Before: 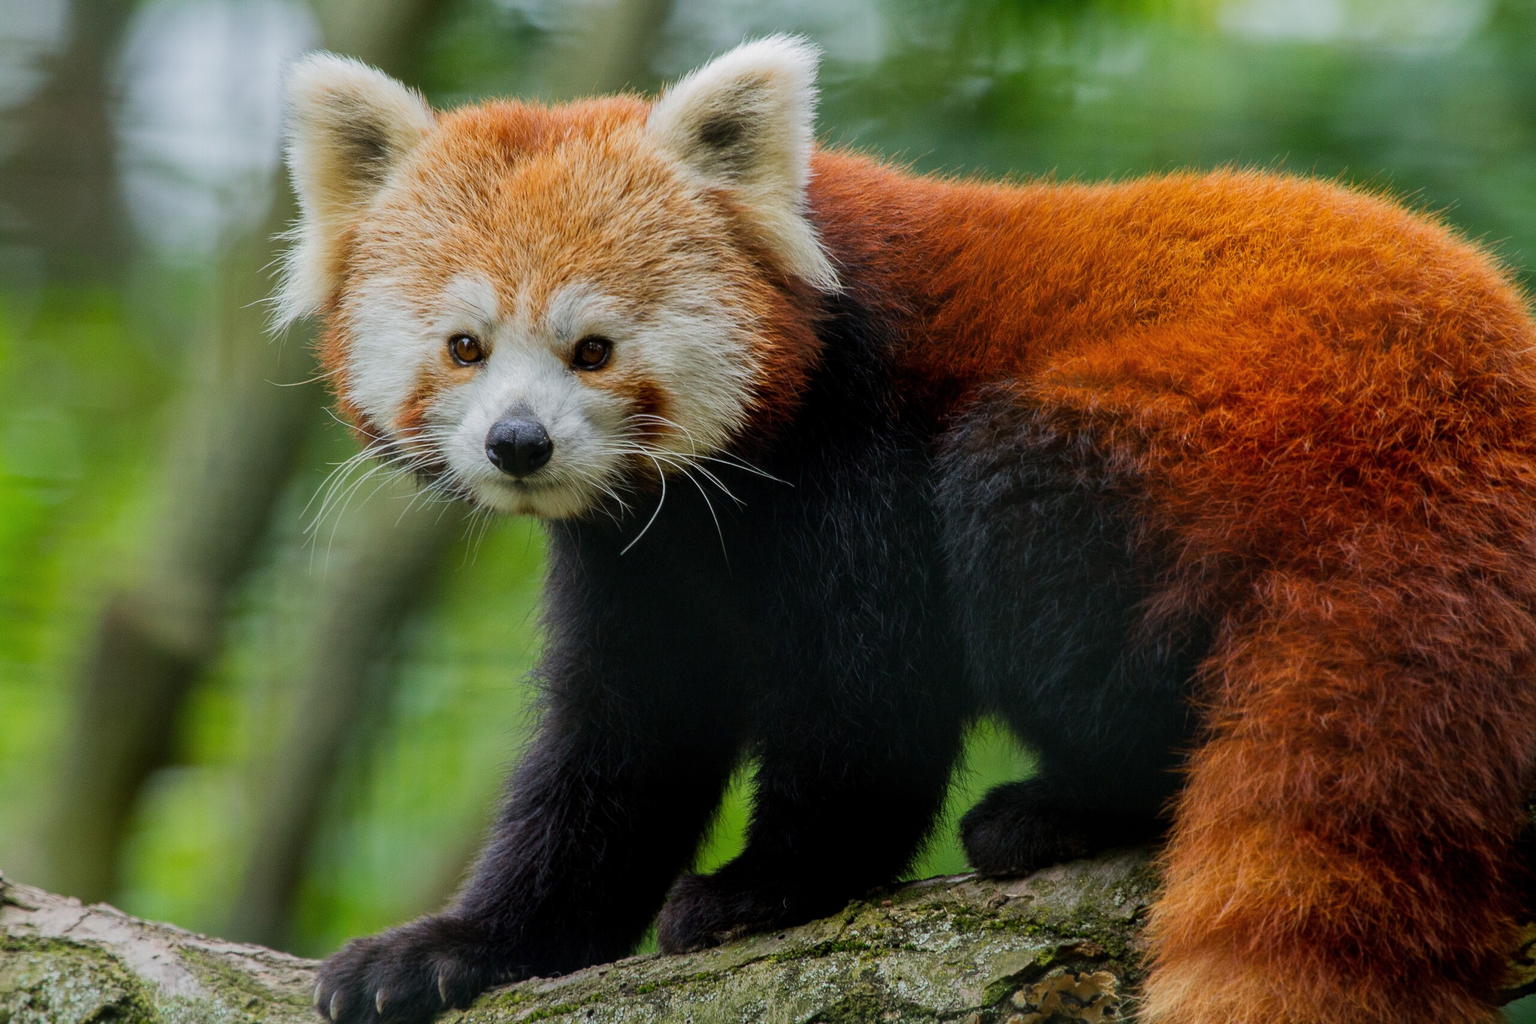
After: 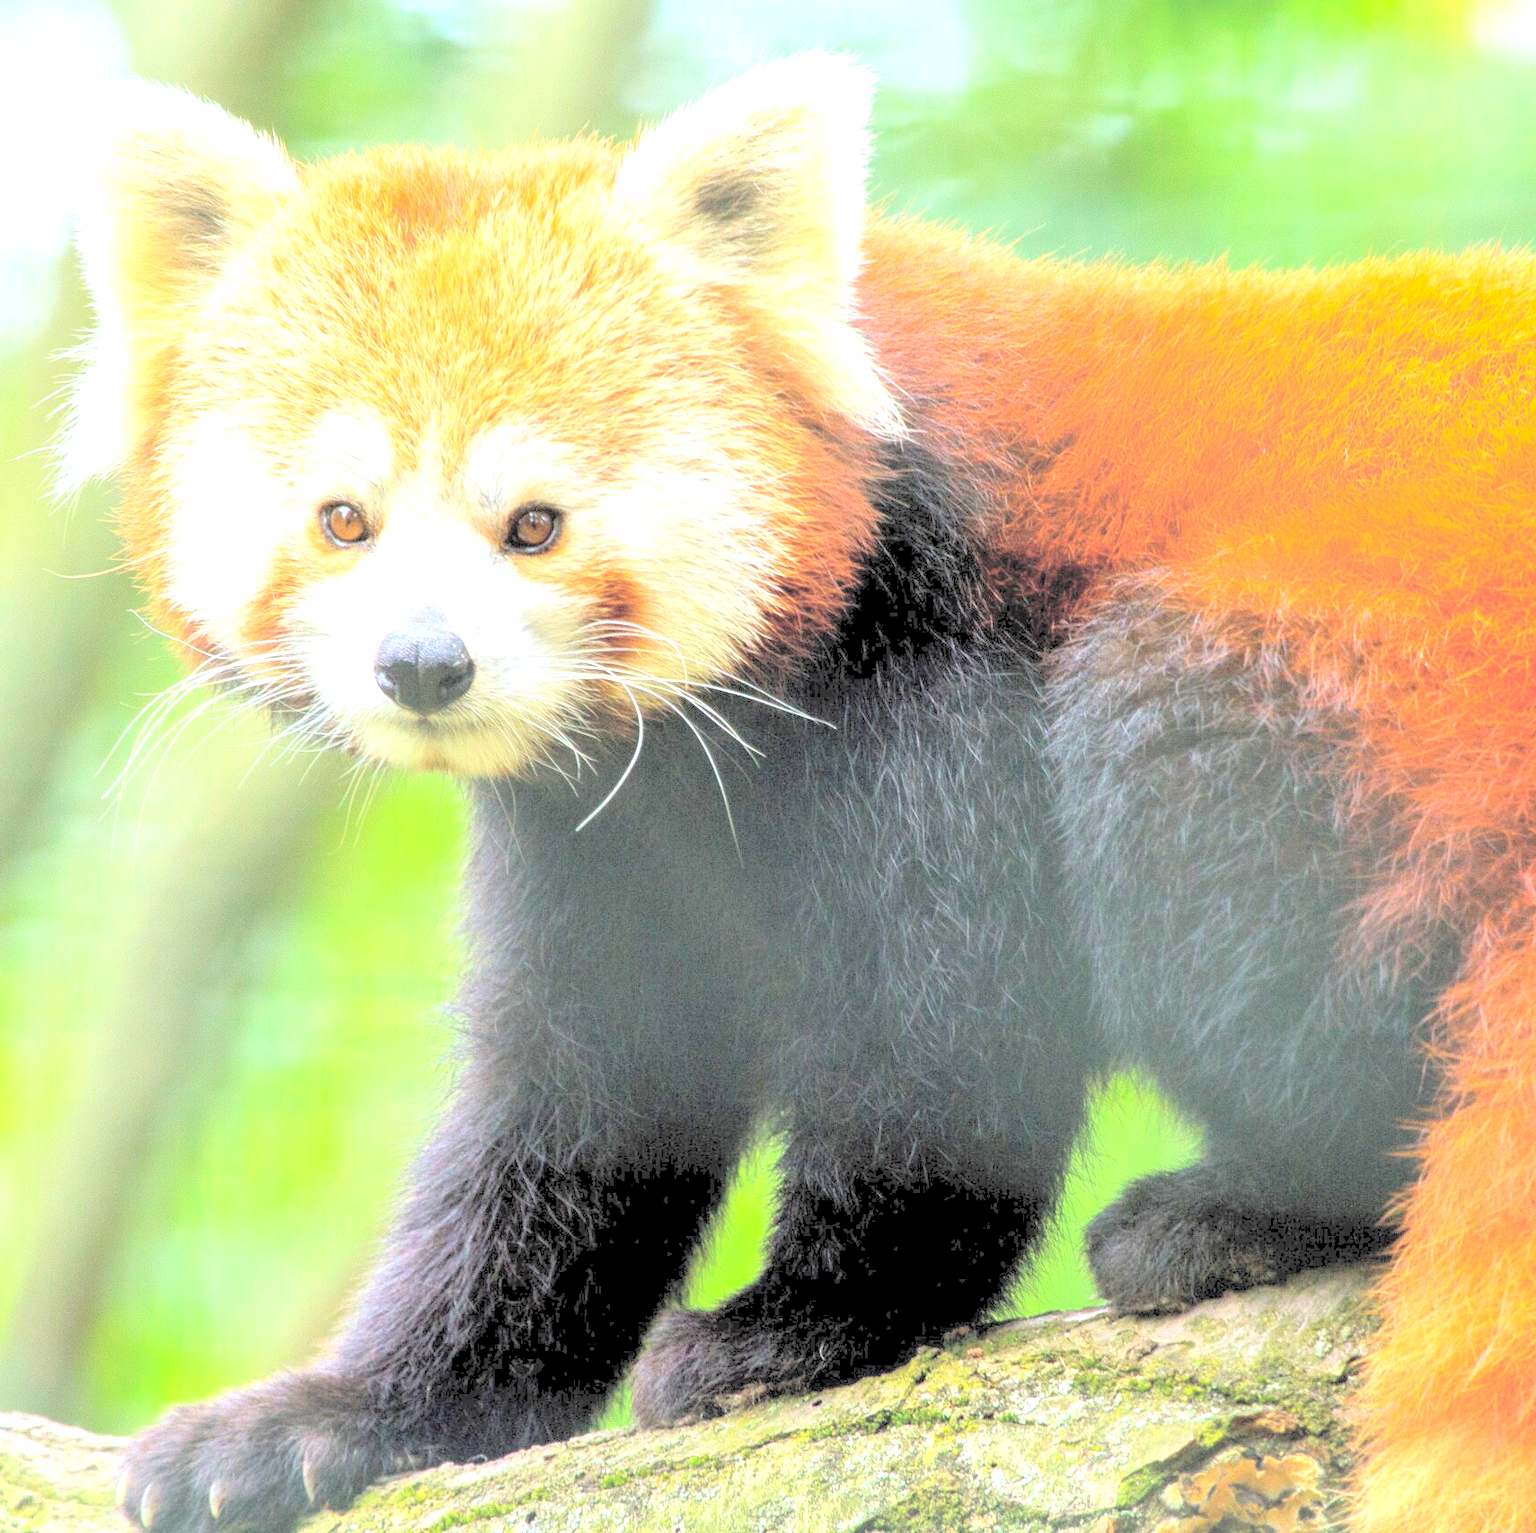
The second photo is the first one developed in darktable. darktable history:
exposure: exposure 2.019 EV, compensate highlight preservation false
contrast brightness saturation: brightness 0.982
crop: left 15.371%, right 17.795%
